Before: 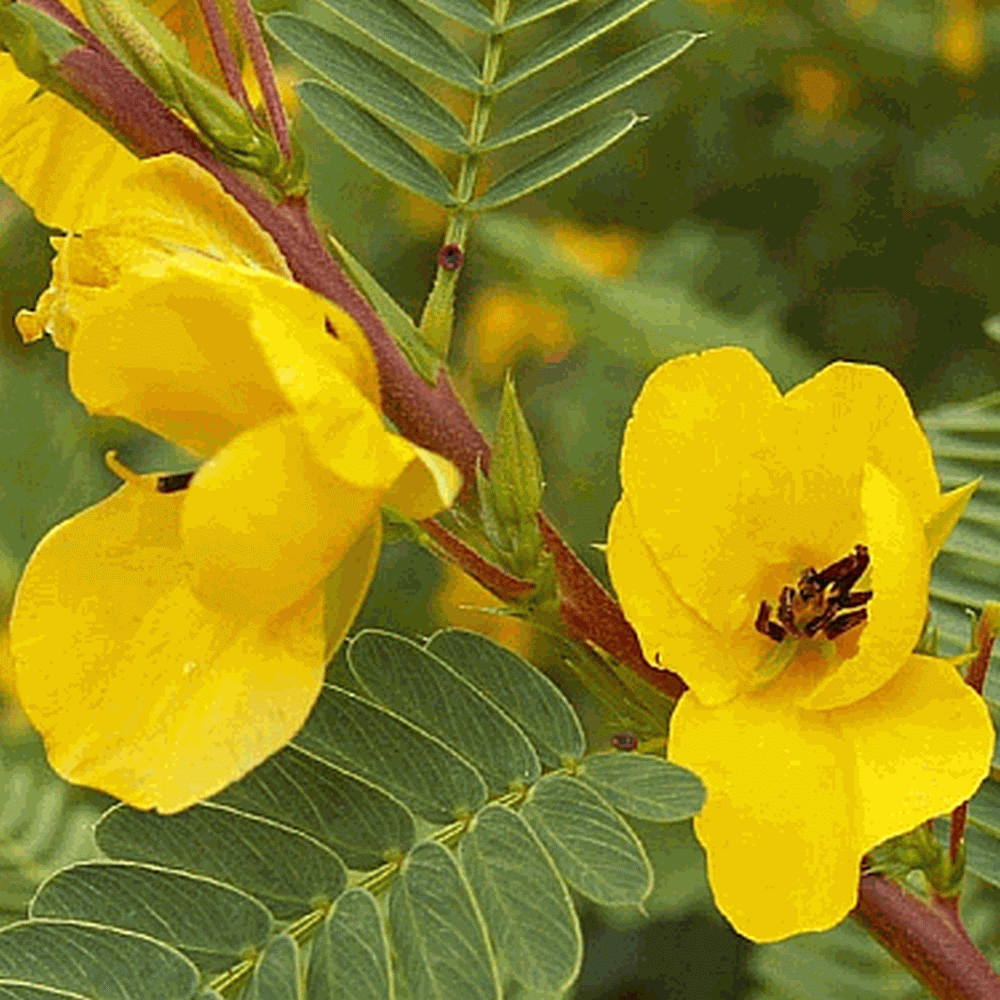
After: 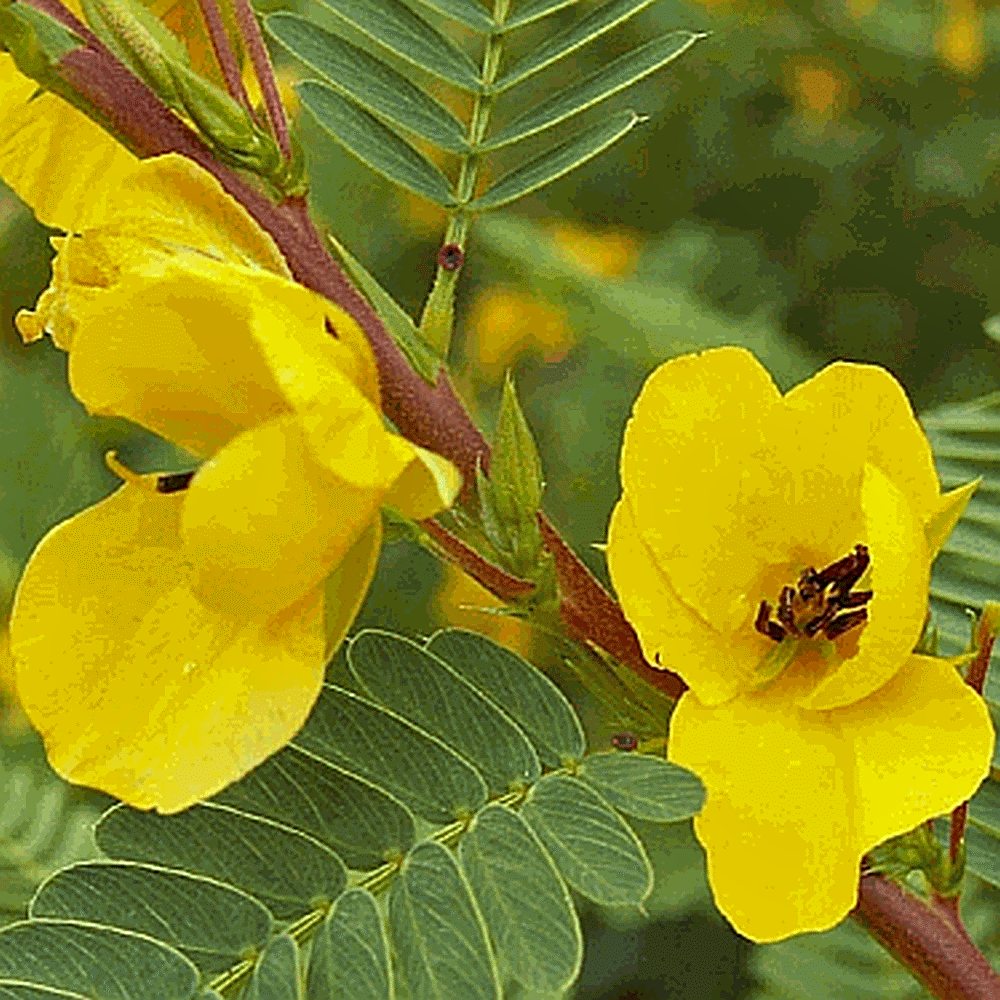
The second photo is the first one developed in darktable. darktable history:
sharpen: on, module defaults
color correction: highlights a* -6.69, highlights b* 0.49
shadows and highlights: shadows 60, soften with gaussian
